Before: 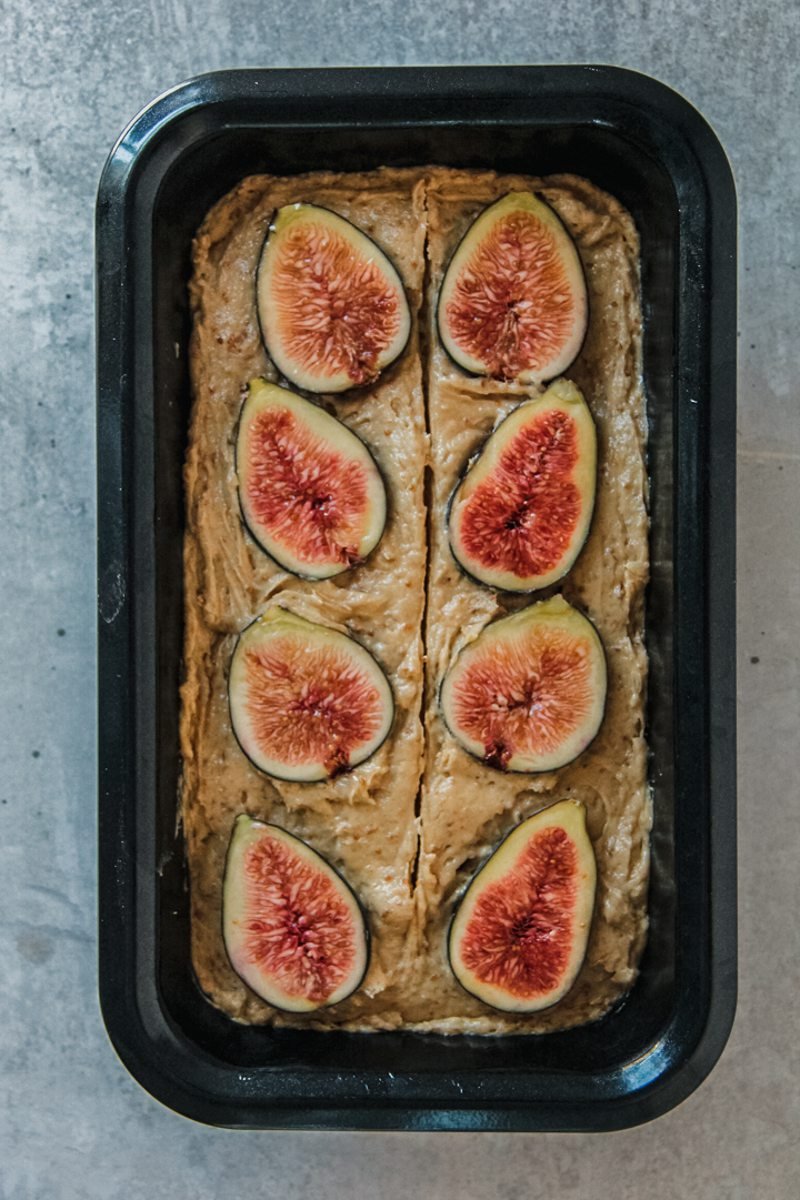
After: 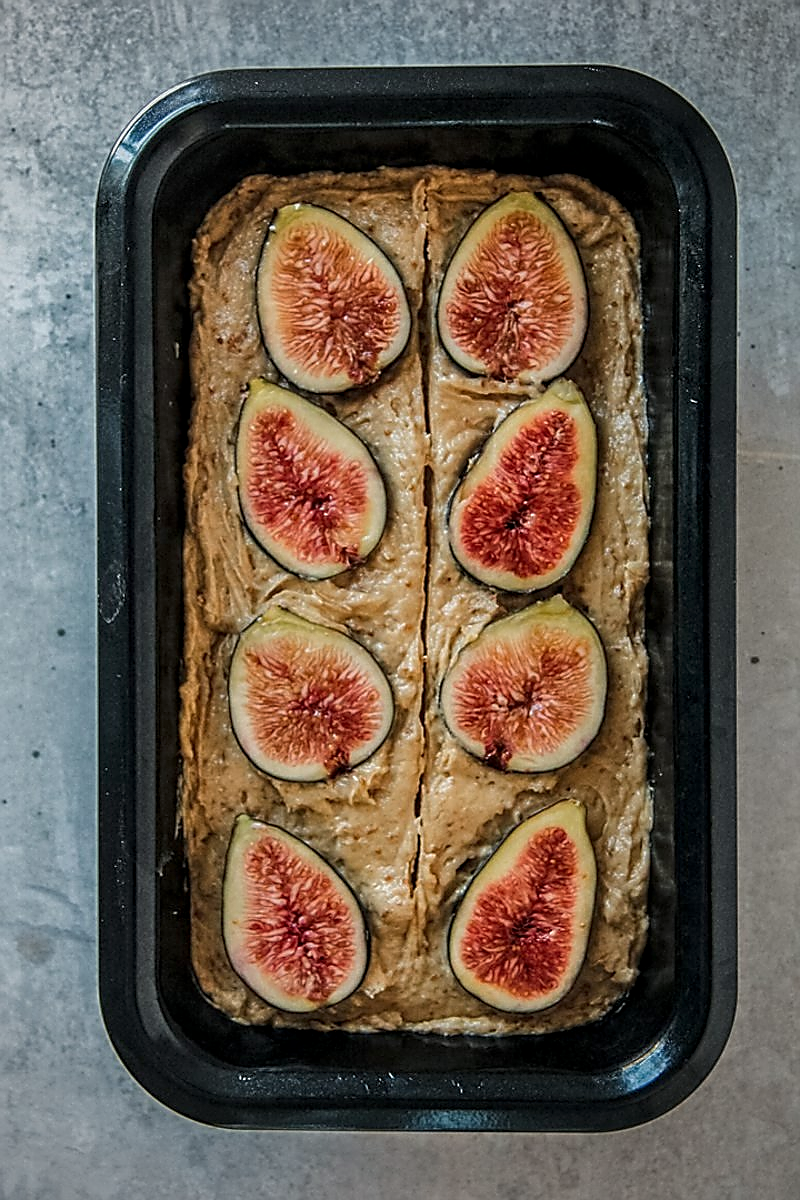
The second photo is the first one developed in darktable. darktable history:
vignetting: on, module defaults
local contrast: on, module defaults
sharpen: radius 1.4, amount 1.25, threshold 0.7
